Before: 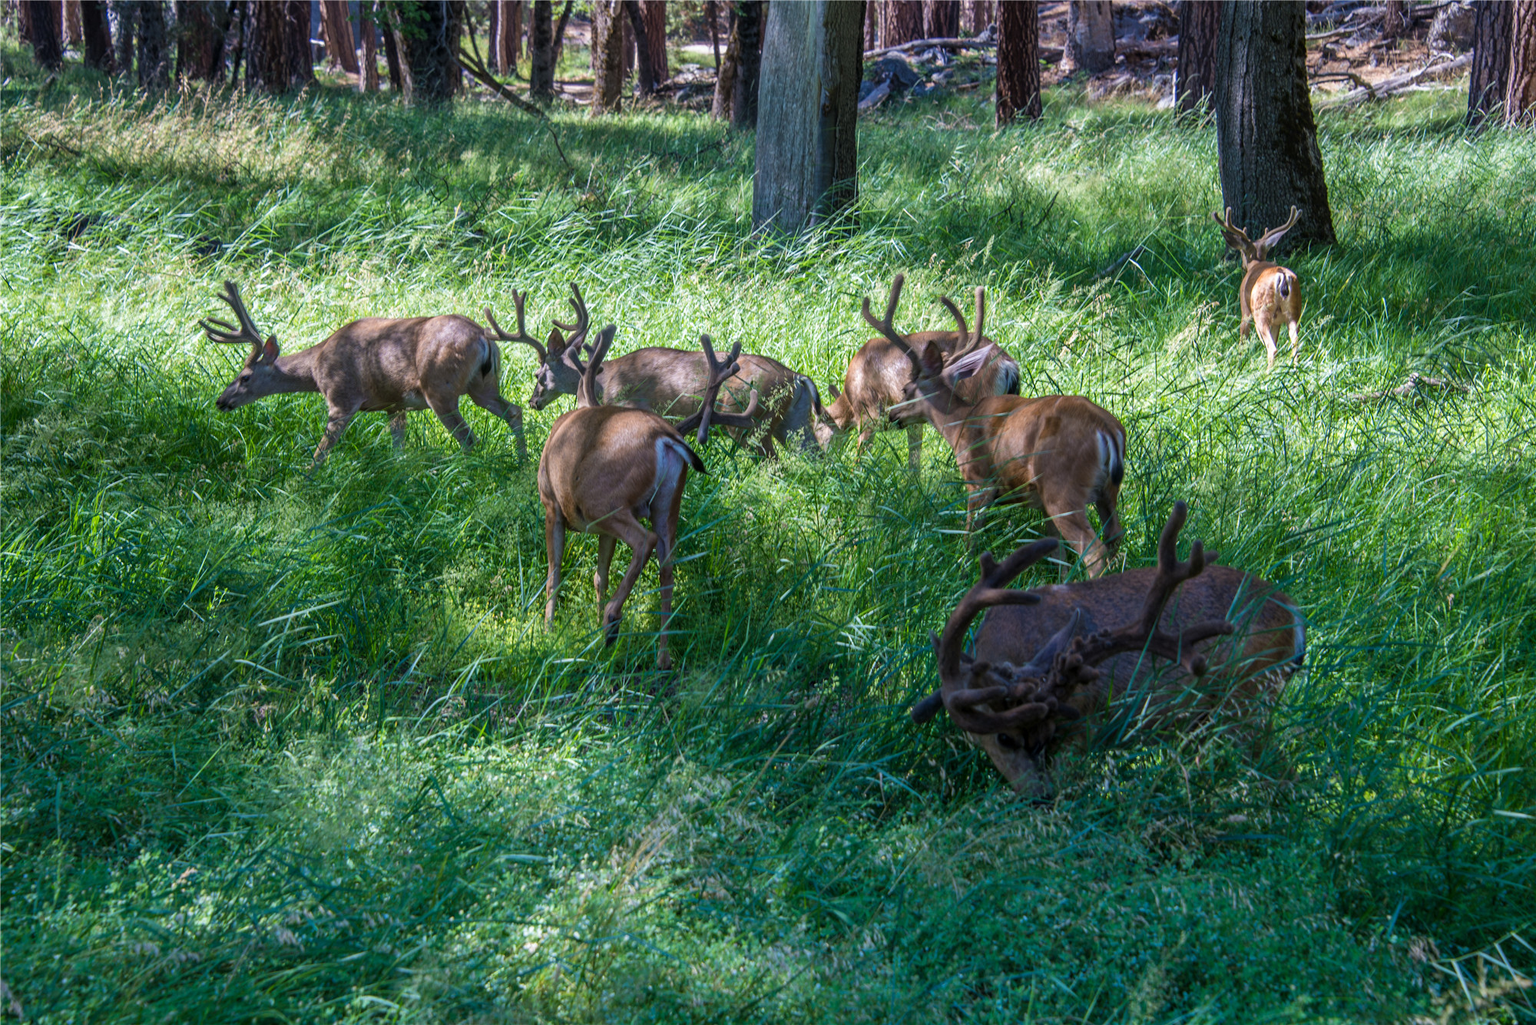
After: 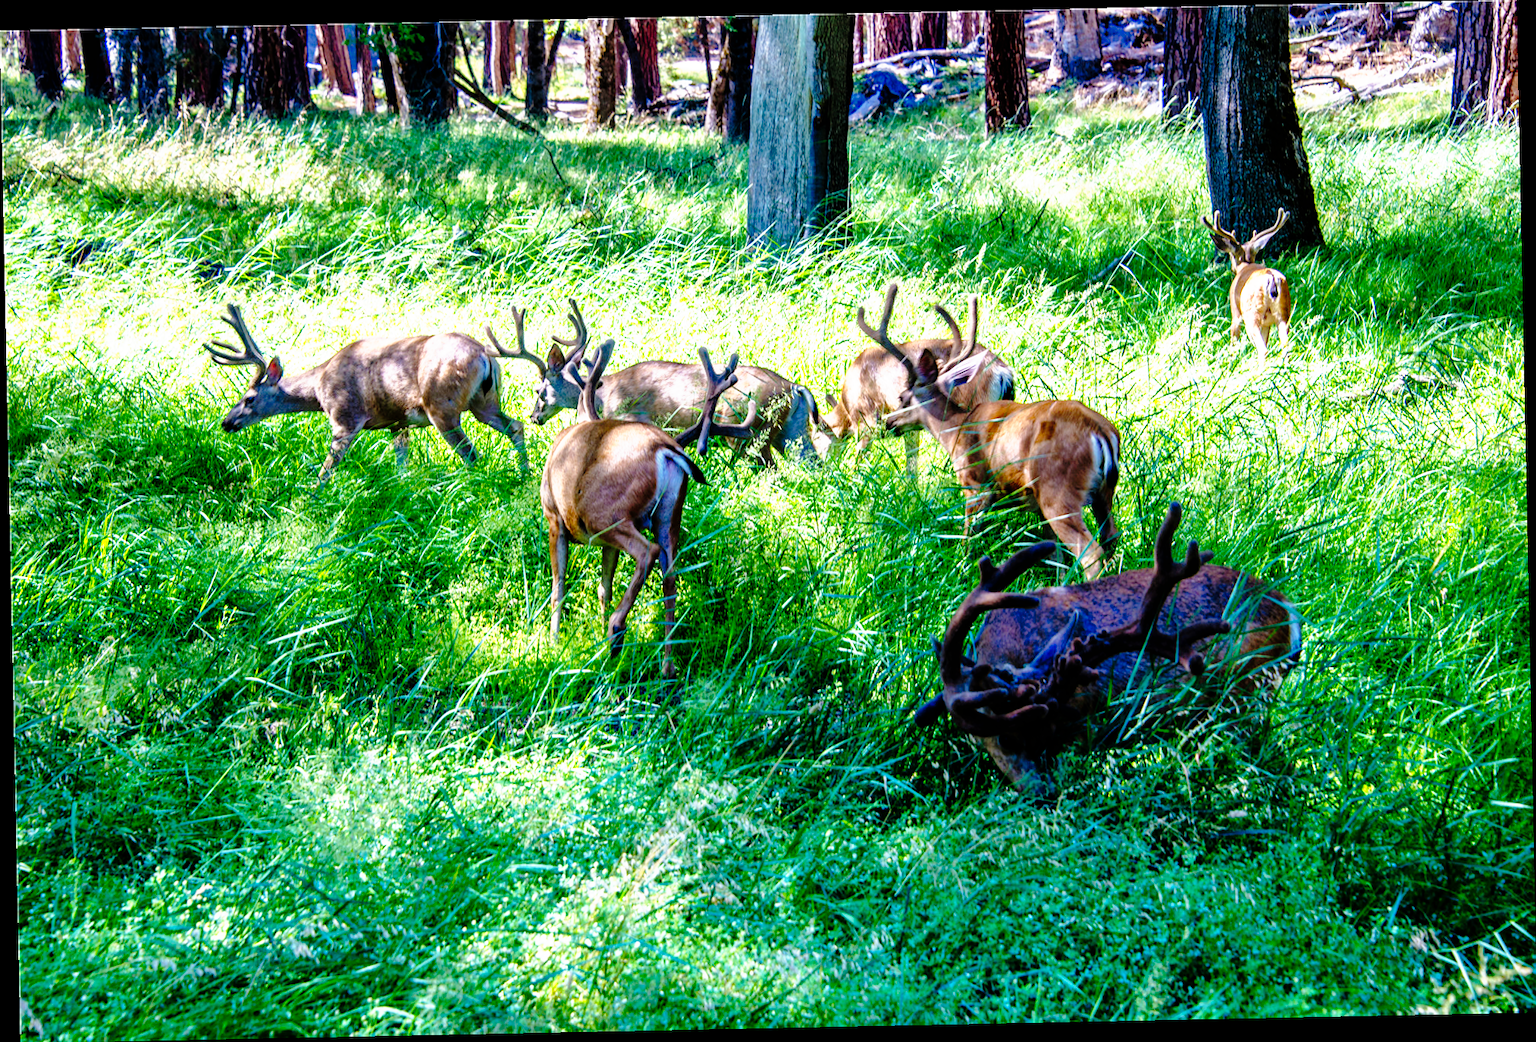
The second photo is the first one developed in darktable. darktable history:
rotate and perspective: rotation -1.17°, automatic cropping off
tone curve: curves: ch0 [(0, 0) (0.003, 0) (0.011, 0.001) (0.025, 0.001) (0.044, 0.002) (0.069, 0.007) (0.1, 0.015) (0.136, 0.027) (0.177, 0.066) (0.224, 0.122) (0.277, 0.219) (0.335, 0.327) (0.399, 0.432) (0.468, 0.527) (0.543, 0.615) (0.623, 0.695) (0.709, 0.777) (0.801, 0.874) (0.898, 0.973) (1, 1)], preserve colors none
shadows and highlights: on, module defaults
base curve: curves: ch0 [(0, 0) (0.007, 0.004) (0.027, 0.03) (0.046, 0.07) (0.207, 0.54) (0.442, 0.872) (0.673, 0.972) (1, 1)], preserve colors none
